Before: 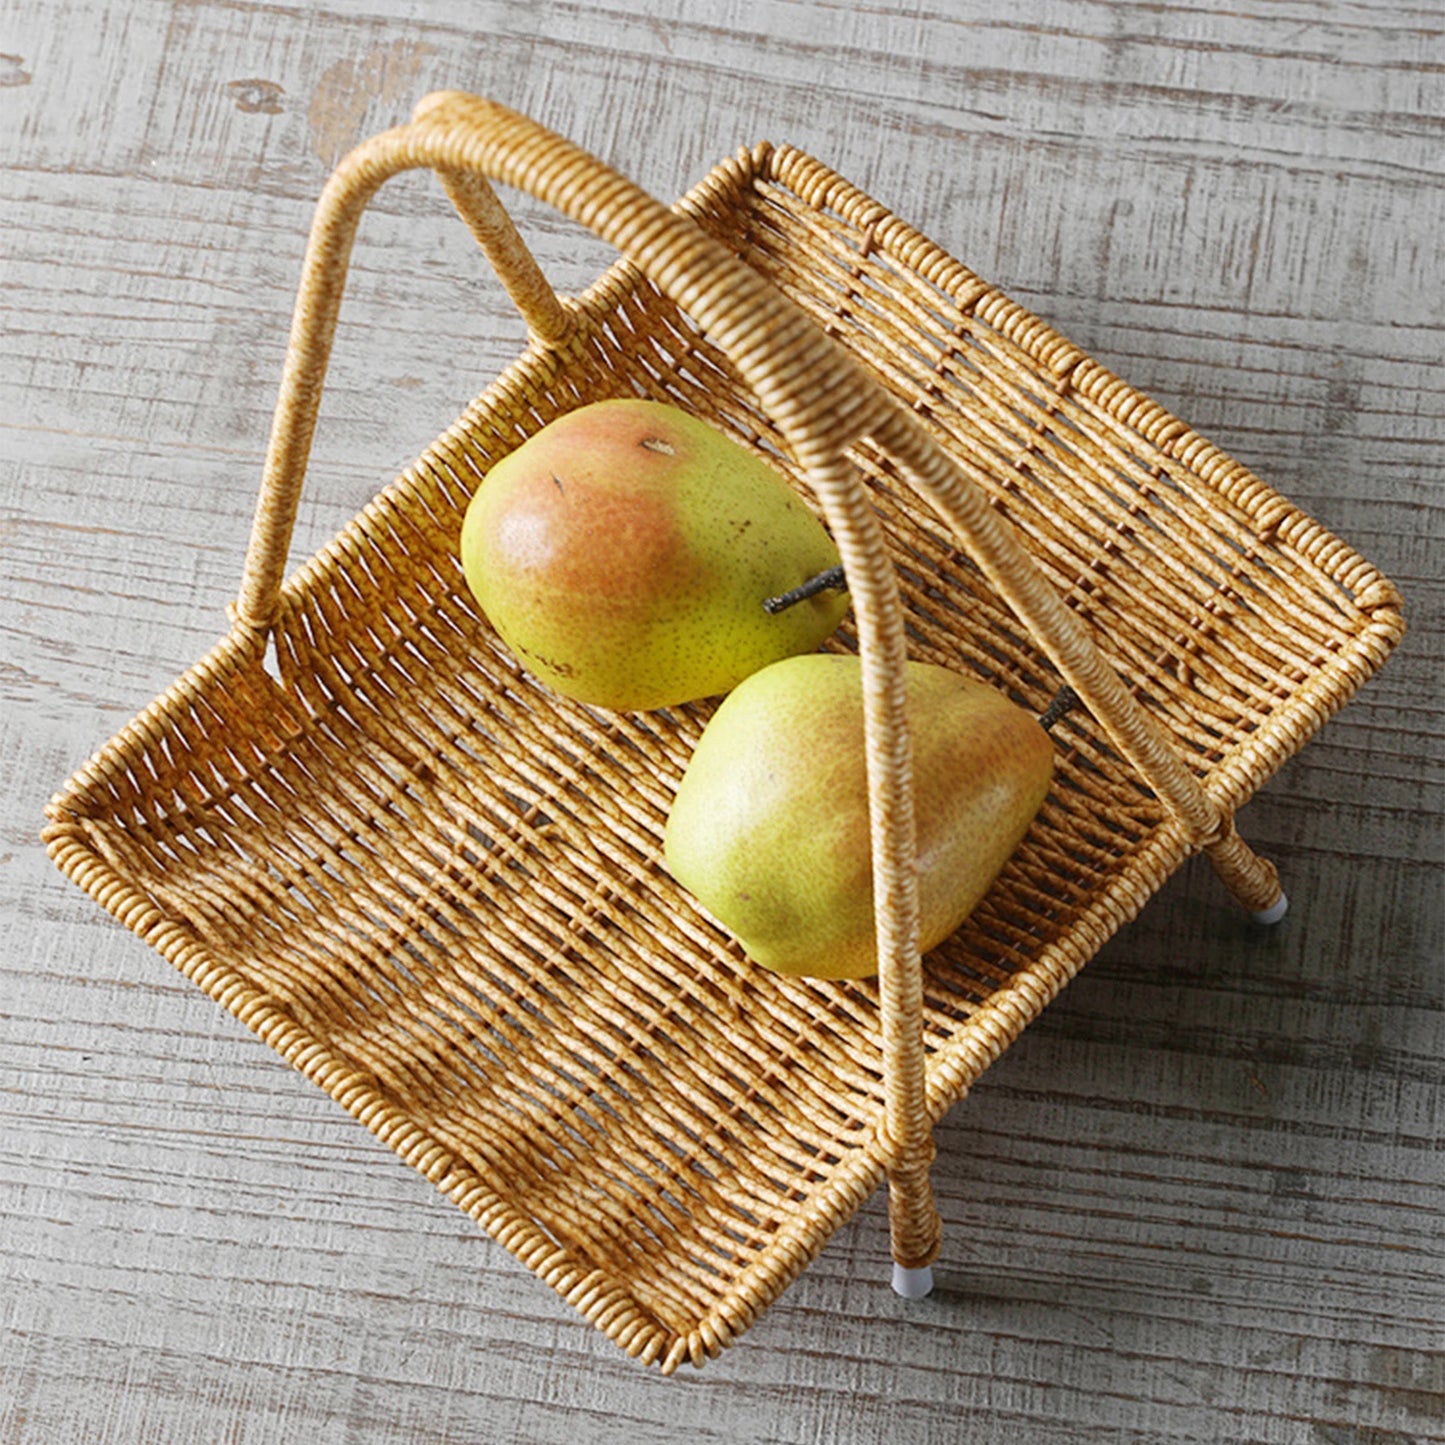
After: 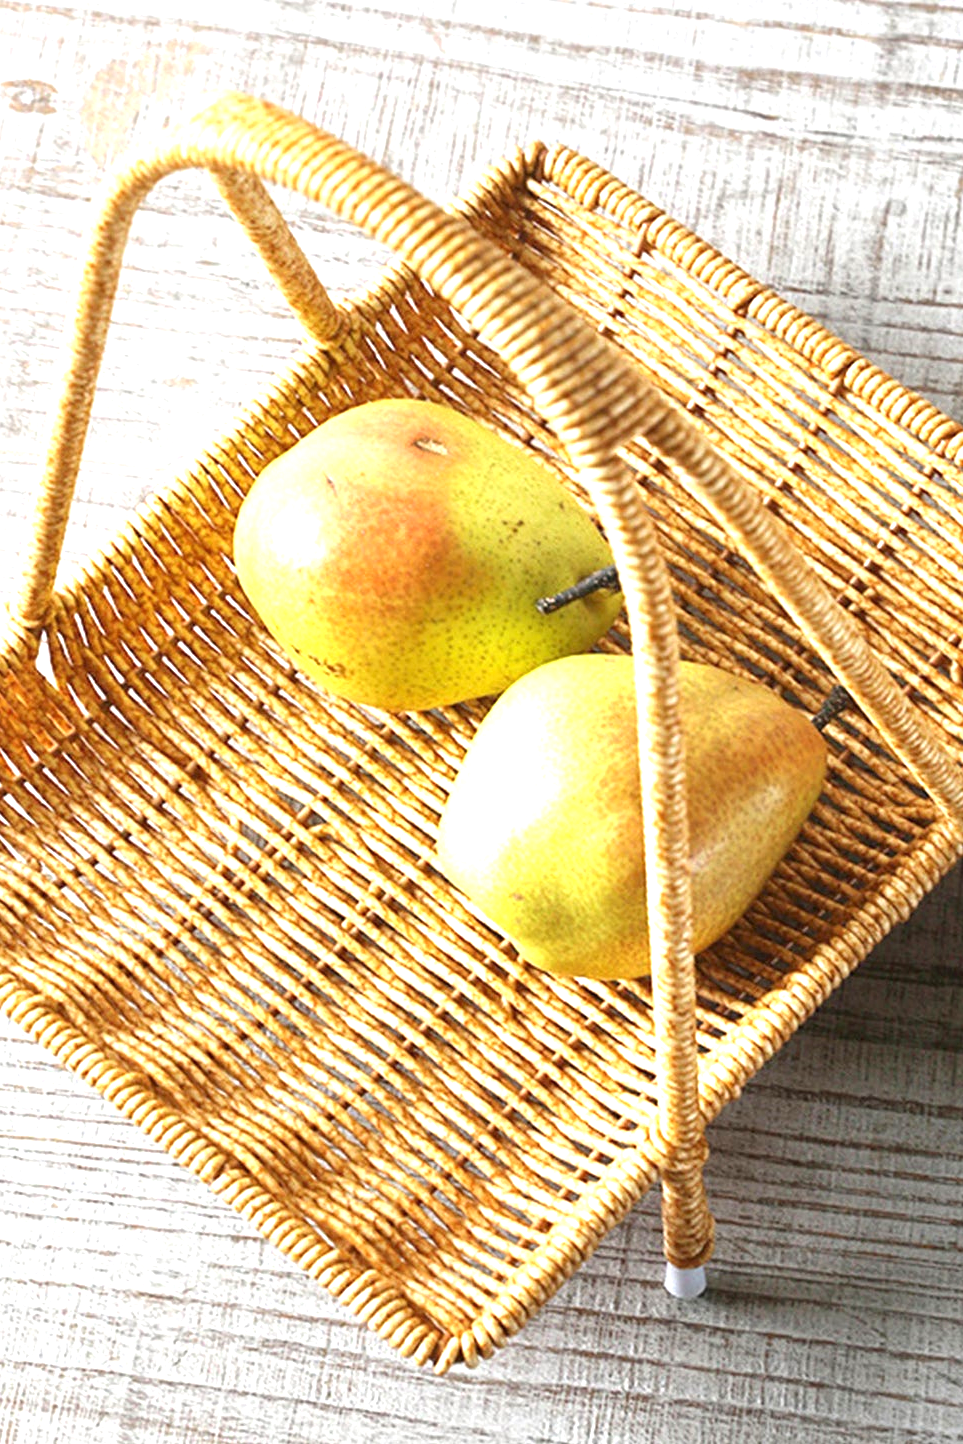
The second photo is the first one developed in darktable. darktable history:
crop and rotate: left 15.754%, right 17.579%
exposure: black level correction 0, exposure 1.198 EV, compensate exposure bias true, compensate highlight preservation false
